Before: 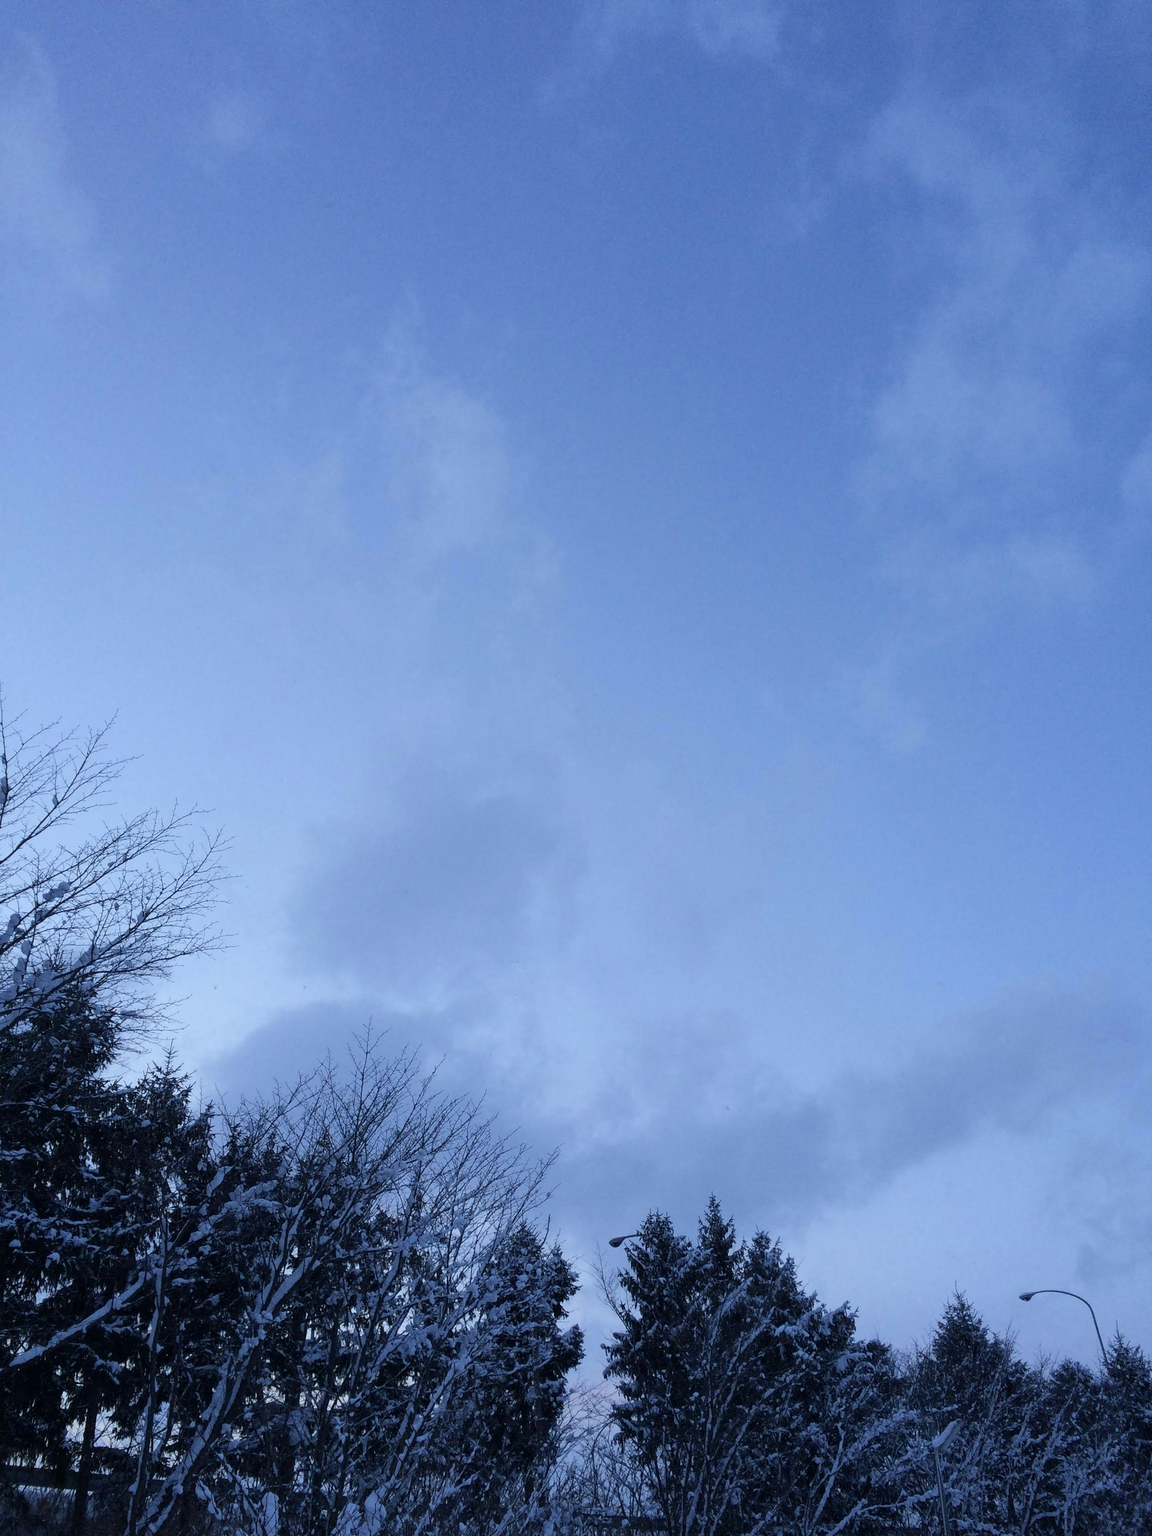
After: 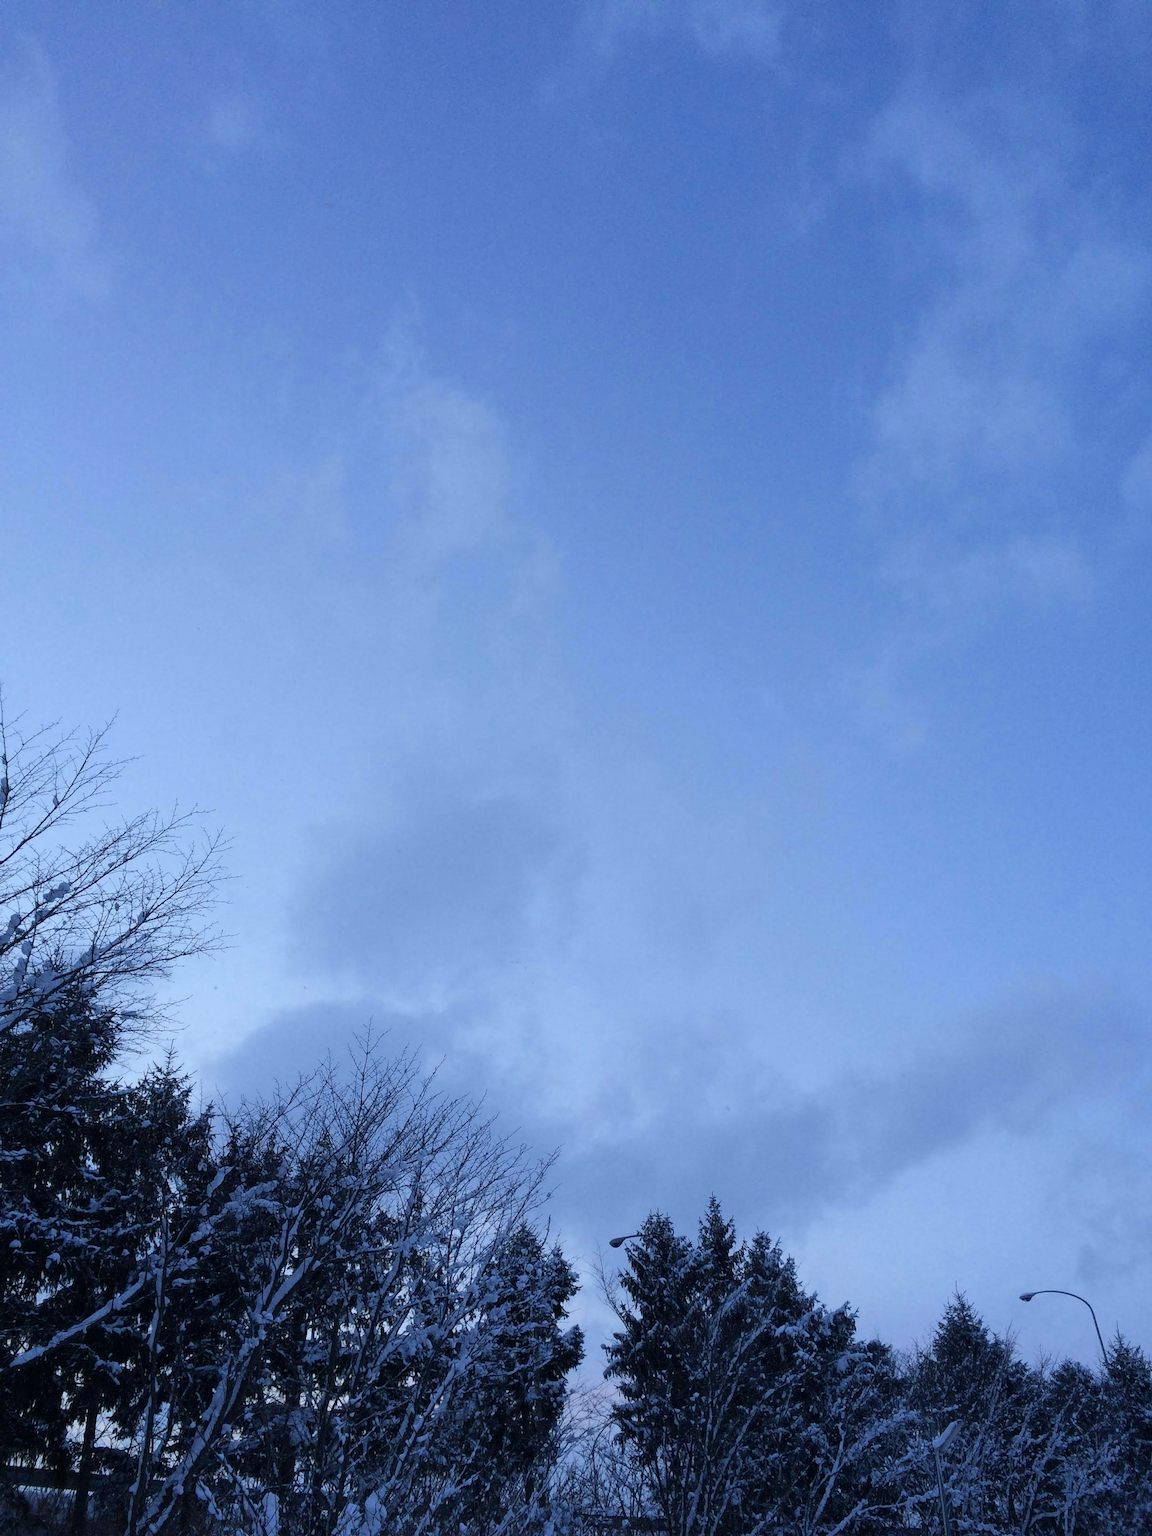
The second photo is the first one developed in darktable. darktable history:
color balance rgb: power › chroma 0.246%, power › hue 62.4°, linear chroma grading › global chroma 9.128%, perceptual saturation grading › global saturation 0.29%, saturation formula JzAzBz (2021)
